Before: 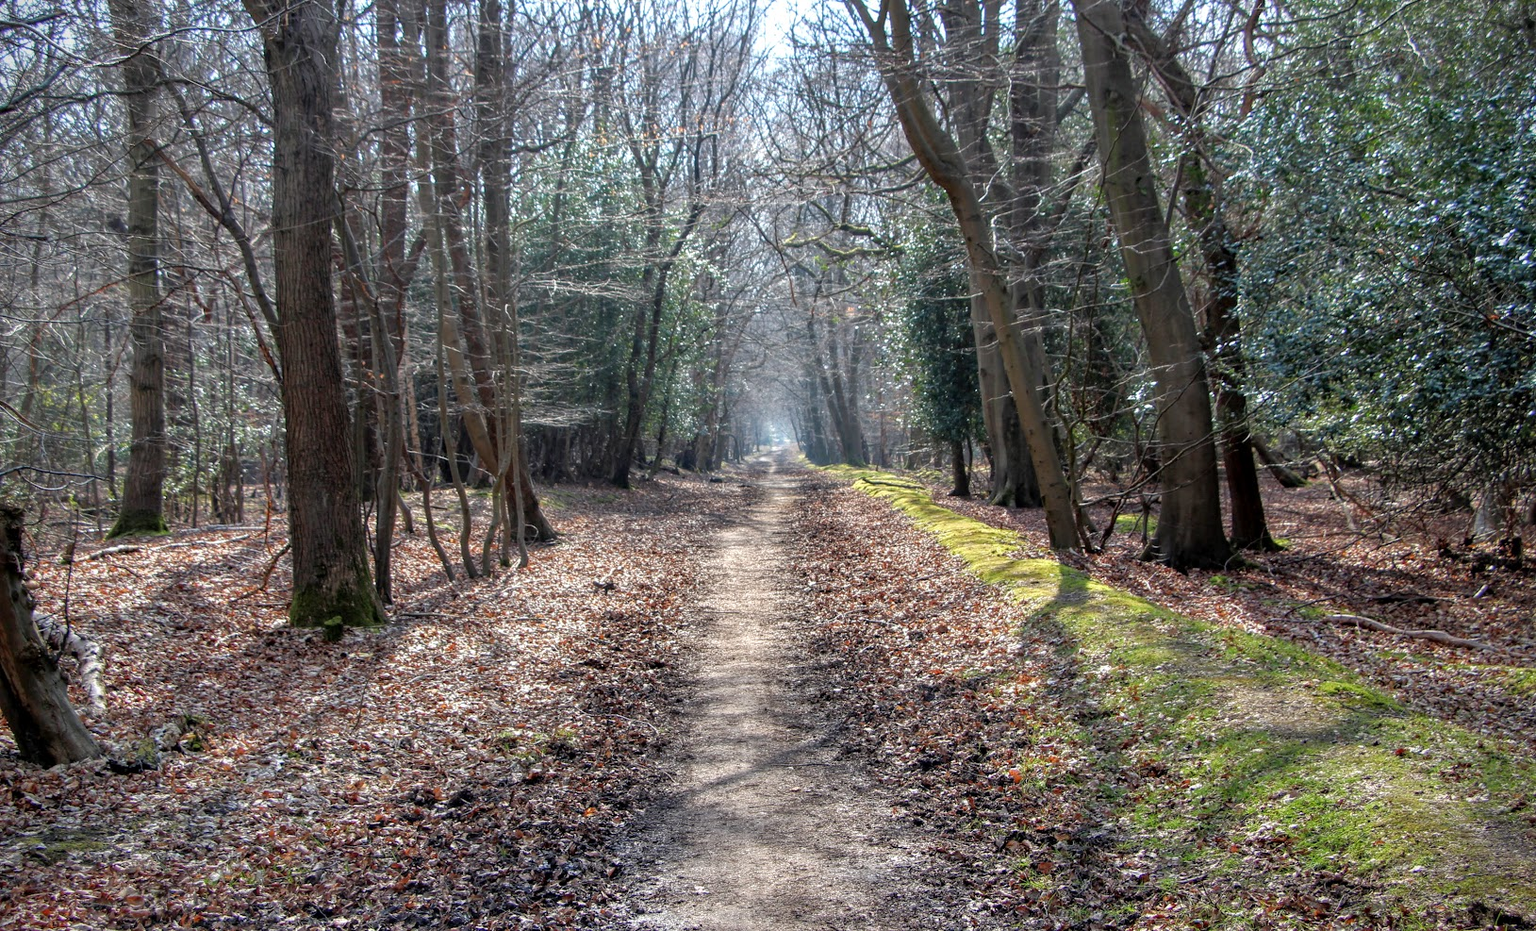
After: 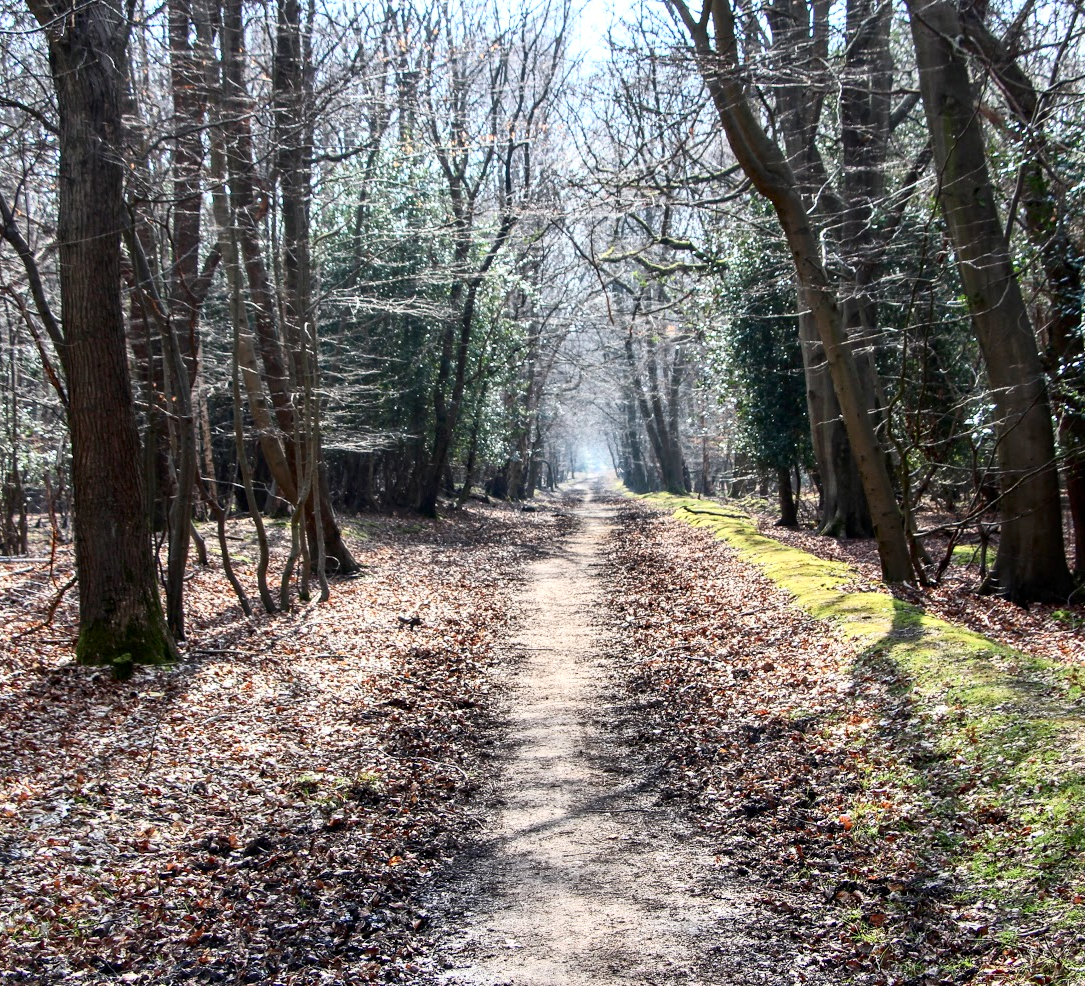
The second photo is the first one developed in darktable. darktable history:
contrast brightness saturation: contrast 0.39, brightness 0.1
crop and rotate: left 14.292%, right 19.041%
